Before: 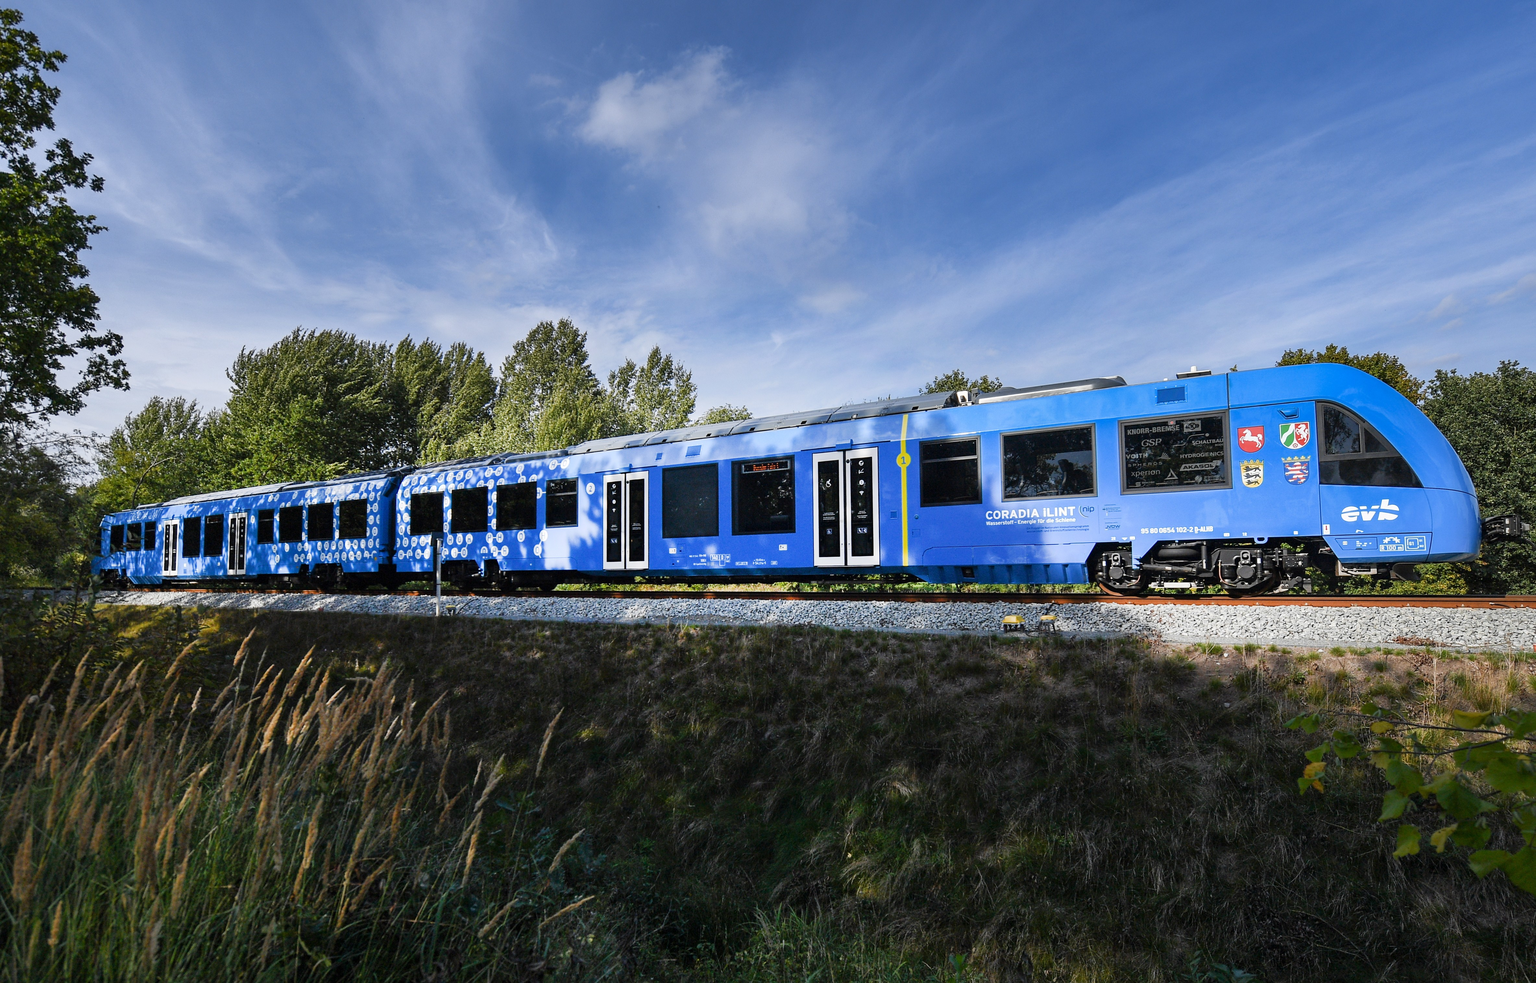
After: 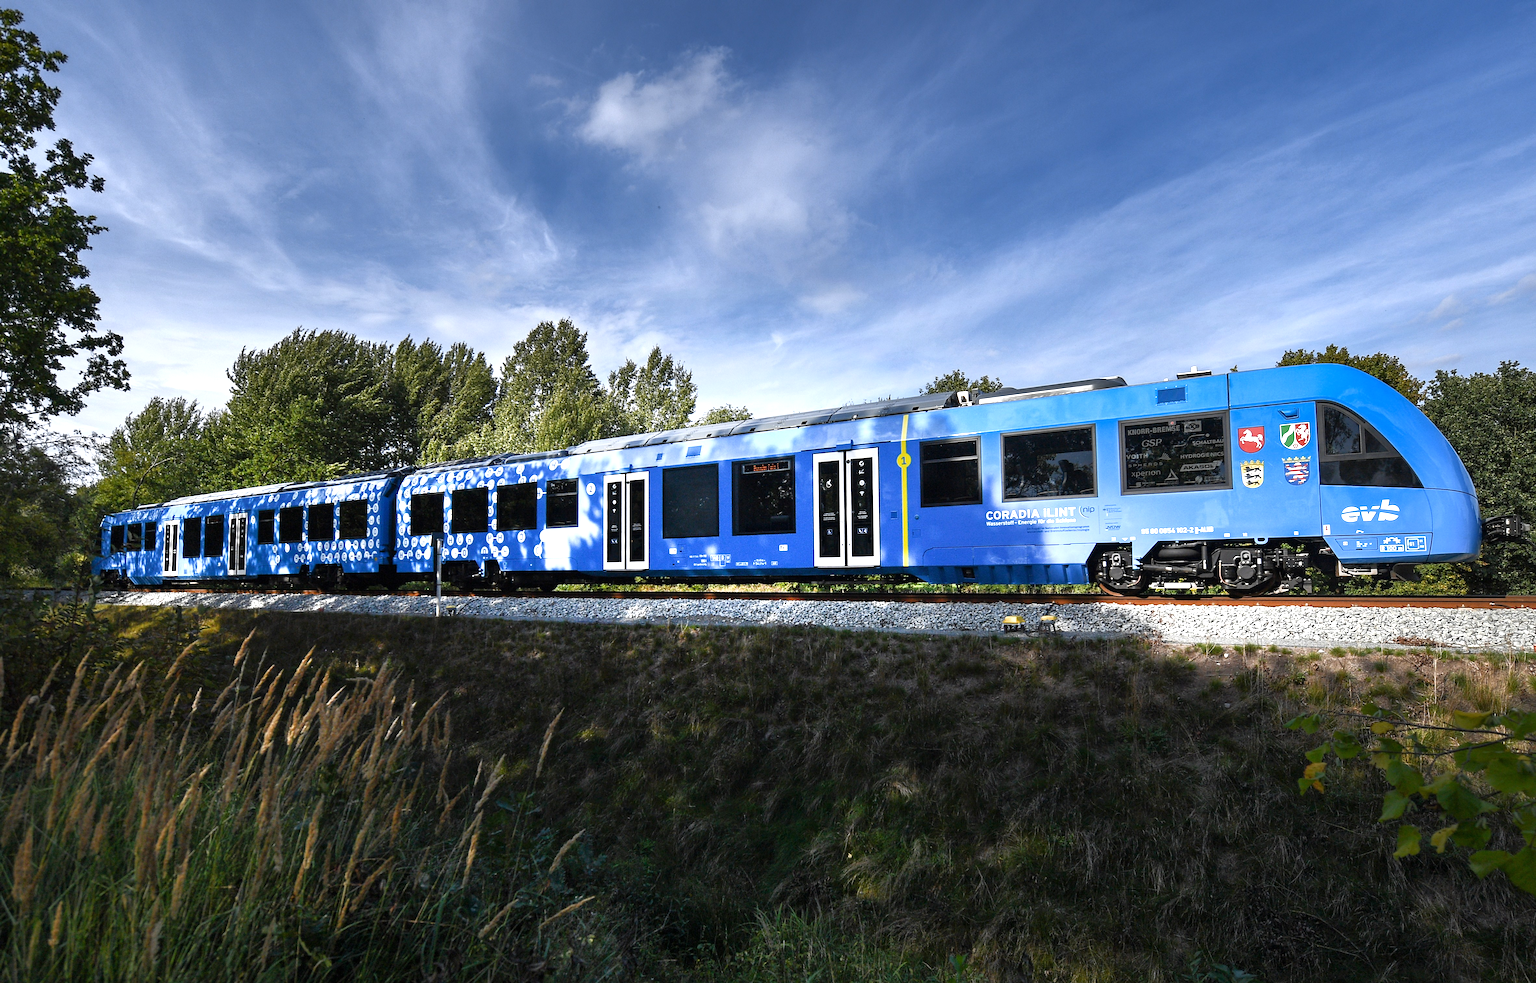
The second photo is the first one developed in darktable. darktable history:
tone equalizer: -8 EV 0.001 EV, -7 EV -0.002 EV, -6 EV 0.005 EV, -5 EV -0.069 EV, -4 EV -0.131 EV, -3 EV -0.156 EV, -2 EV 0.261 EV, -1 EV 0.705 EV, +0 EV 0.489 EV, edges refinement/feathering 500, mask exposure compensation -1.57 EV, preserve details no
